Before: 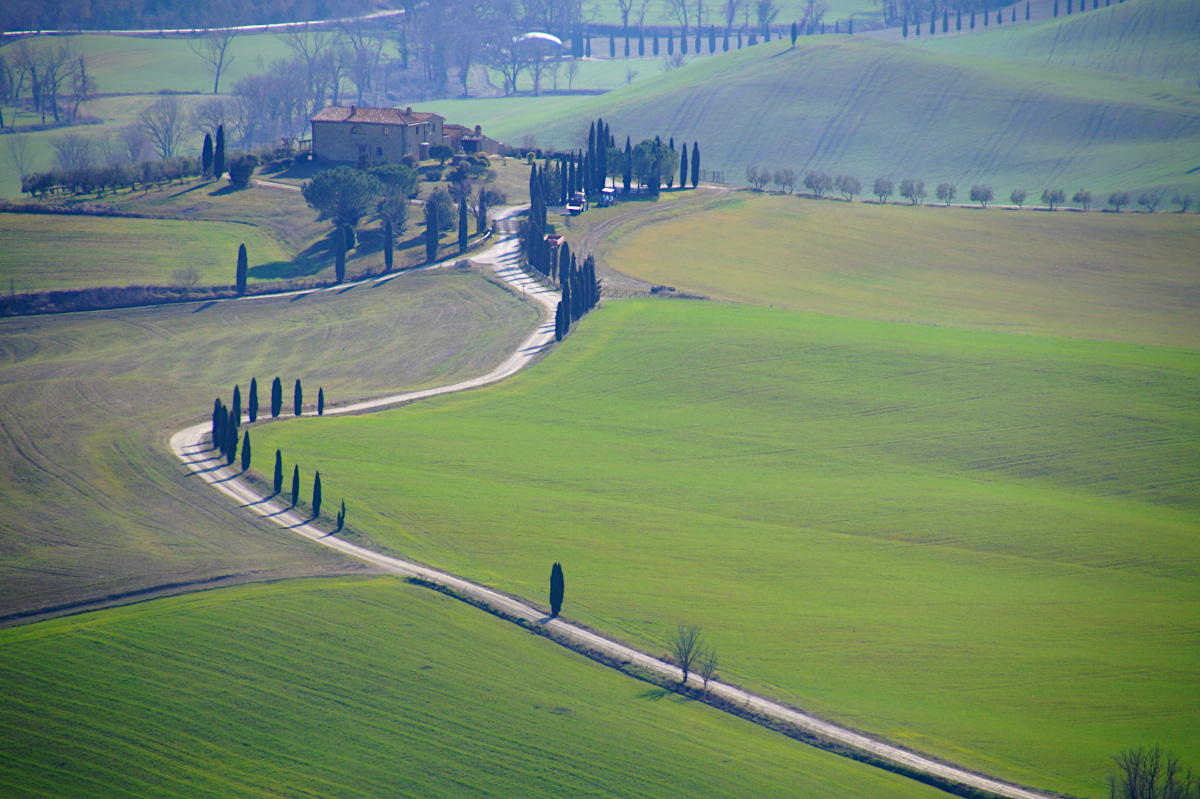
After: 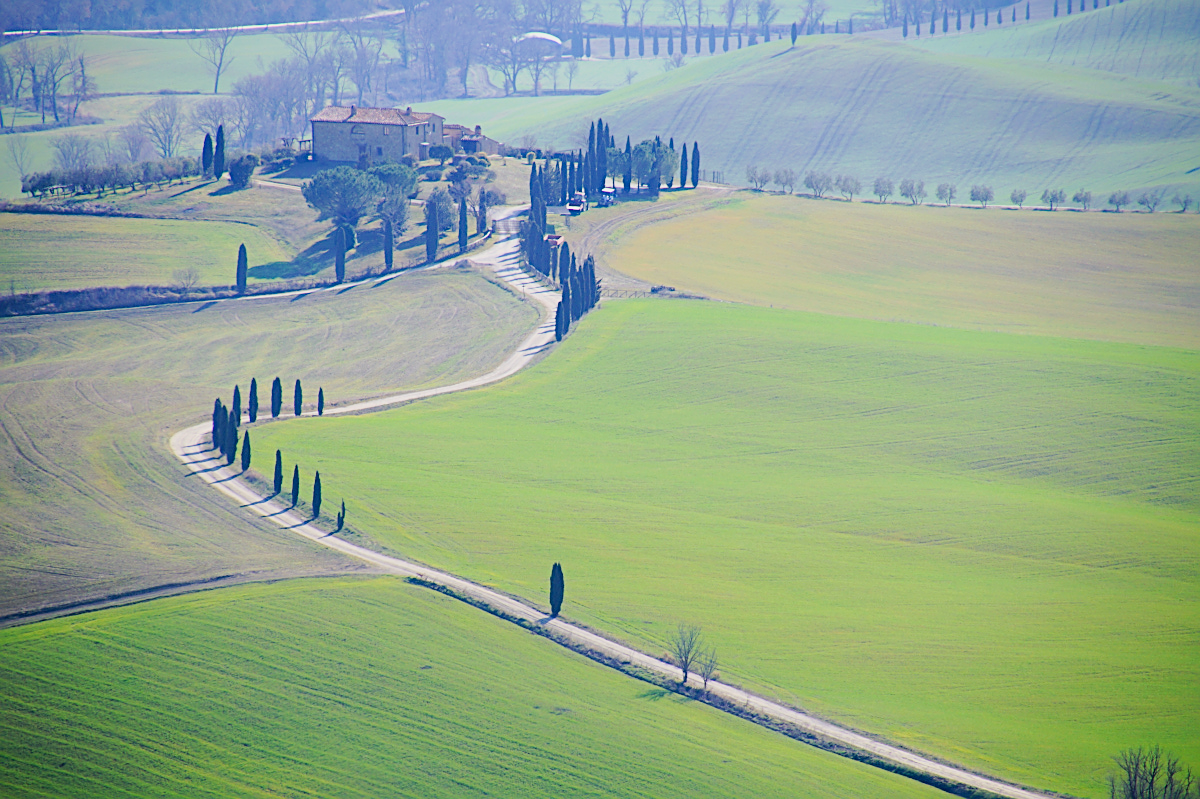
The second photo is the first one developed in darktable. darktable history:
exposure: black level correction 0, exposure 1.029 EV, compensate highlight preservation false
filmic rgb: black relative exposure -7.23 EV, white relative exposure 5.39 EV, threshold 2.98 EV, hardness 3.02, enable highlight reconstruction true
sharpen: on, module defaults
